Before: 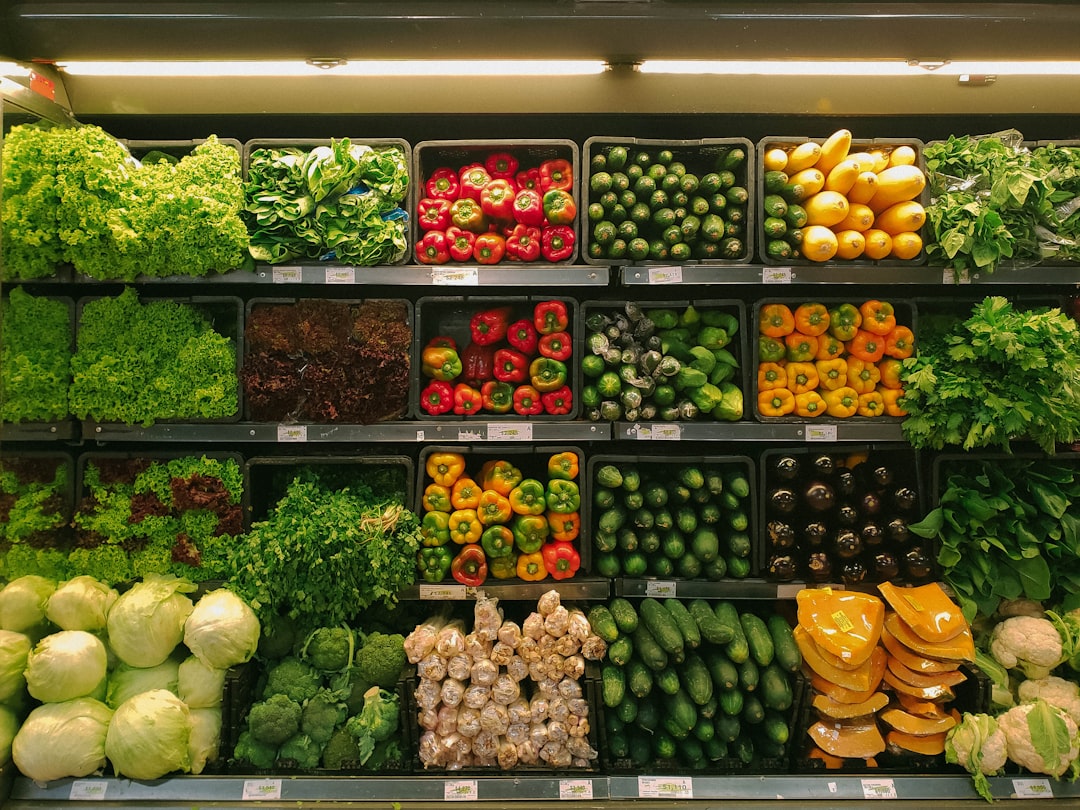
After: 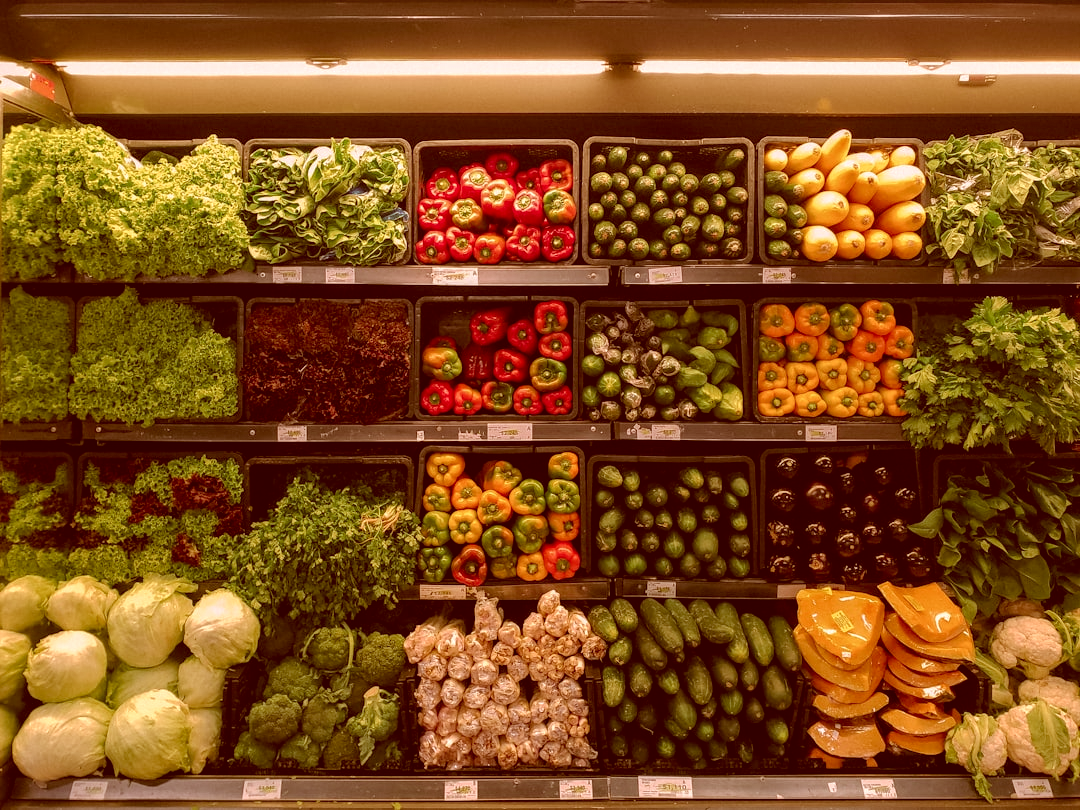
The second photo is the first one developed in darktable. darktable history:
color correction: highlights a* 9.38, highlights b* 8.63, shadows a* 39.39, shadows b* 39.29, saturation 0.786
local contrast: detail 130%
shadows and highlights: shadows 25.4, highlights -25.74
